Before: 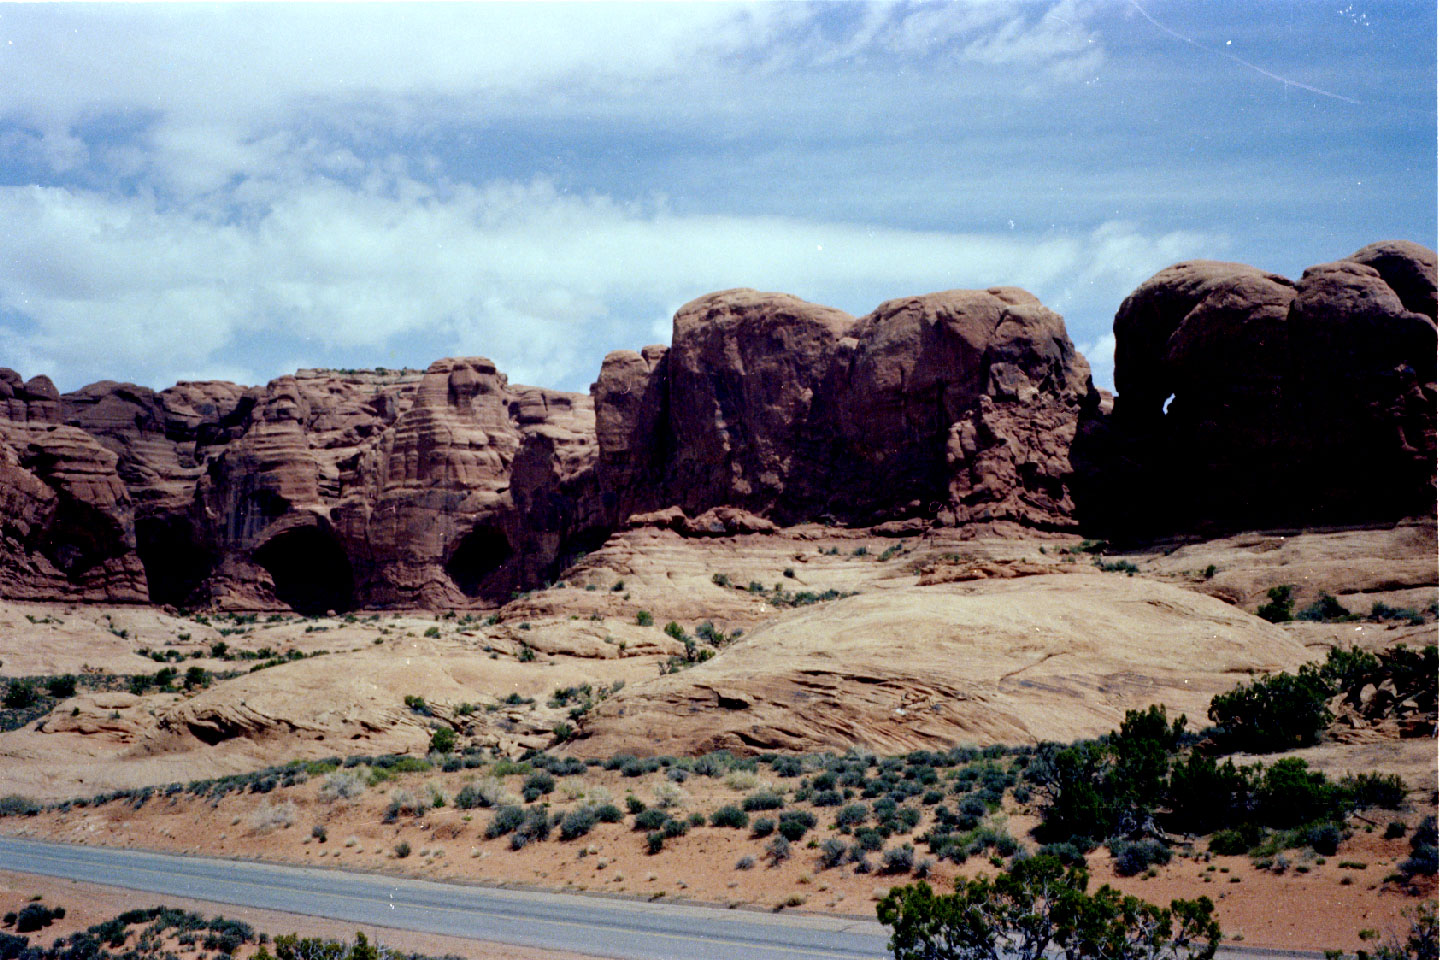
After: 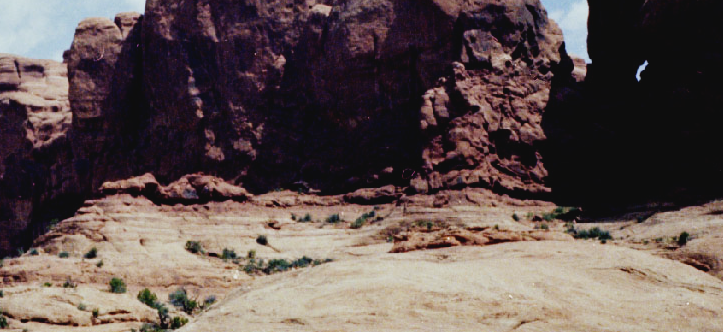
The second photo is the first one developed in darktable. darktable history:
exposure: black level correction -0.015, compensate highlight preservation false
crop: left 36.607%, top 34.735%, right 13.146%, bottom 30.611%
filmic rgb: black relative exposure -16 EV, white relative exposure 5.31 EV, hardness 5.9, contrast 1.25, preserve chrominance no, color science v5 (2021)
